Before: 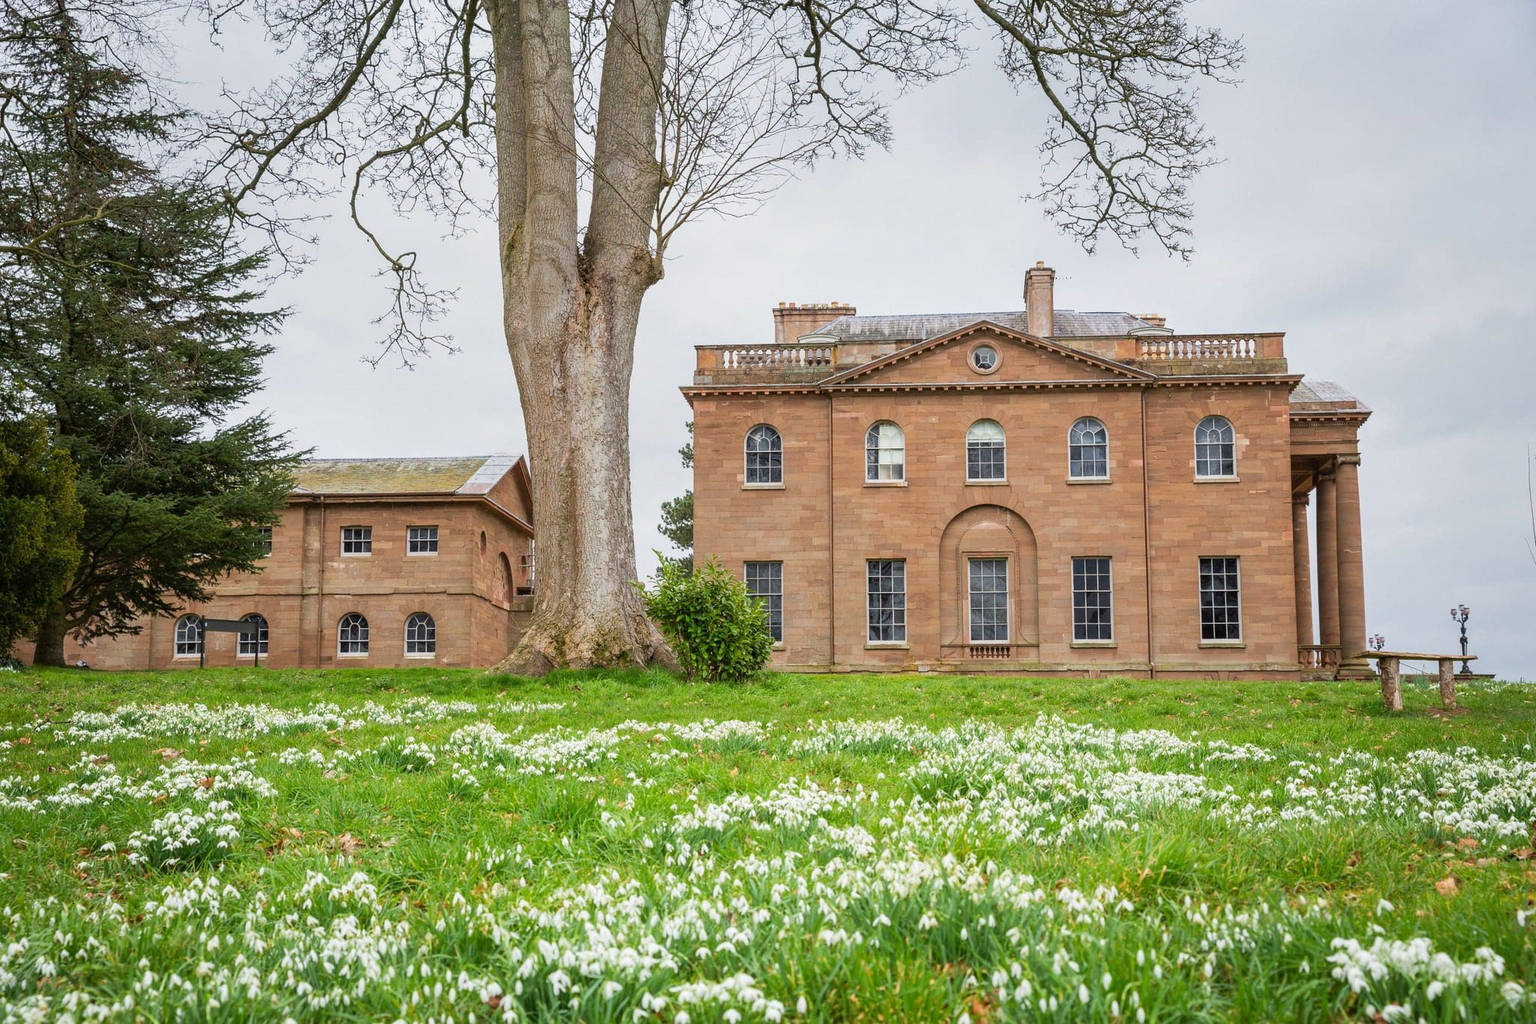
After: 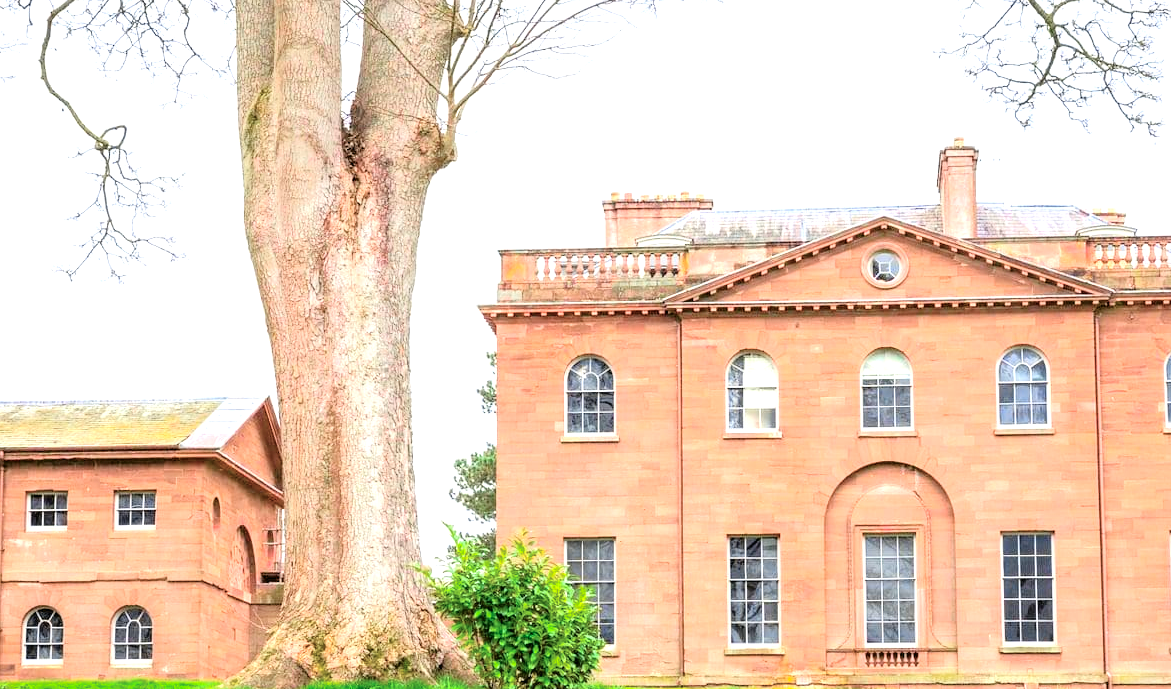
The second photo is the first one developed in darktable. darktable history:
exposure: black level correction 0, exposure 1.35 EV, compensate exposure bias true, compensate highlight preservation false
rgb levels: levels [[0.01, 0.419, 0.839], [0, 0.5, 1], [0, 0.5, 1]]
crop: left 20.932%, top 15.471%, right 21.848%, bottom 34.081%
color balance rgb: linear chroma grading › global chroma 15%, perceptual saturation grading › global saturation 30%
tone curve: curves: ch0 [(0, 0.009) (0.105, 0.069) (0.195, 0.154) (0.289, 0.278) (0.384, 0.391) (0.513, 0.53) (0.66, 0.667) (0.895, 0.863) (1, 0.919)]; ch1 [(0, 0) (0.161, 0.092) (0.35, 0.33) (0.403, 0.395) (0.456, 0.469) (0.502, 0.499) (0.519, 0.514) (0.576, 0.587) (0.642, 0.645) (0.701, 0.742) (1, 0.942)]; ch2 [(0, 0) (0.371, 0.362) (0.437, 0.437) (0.501, 0.5) (0.53, 0.528) (0.569, 0.551) (0.619, 0.58) (0.883, 0.752) (1, 0.929)], color space Lab, independent channels, preserve colors none
